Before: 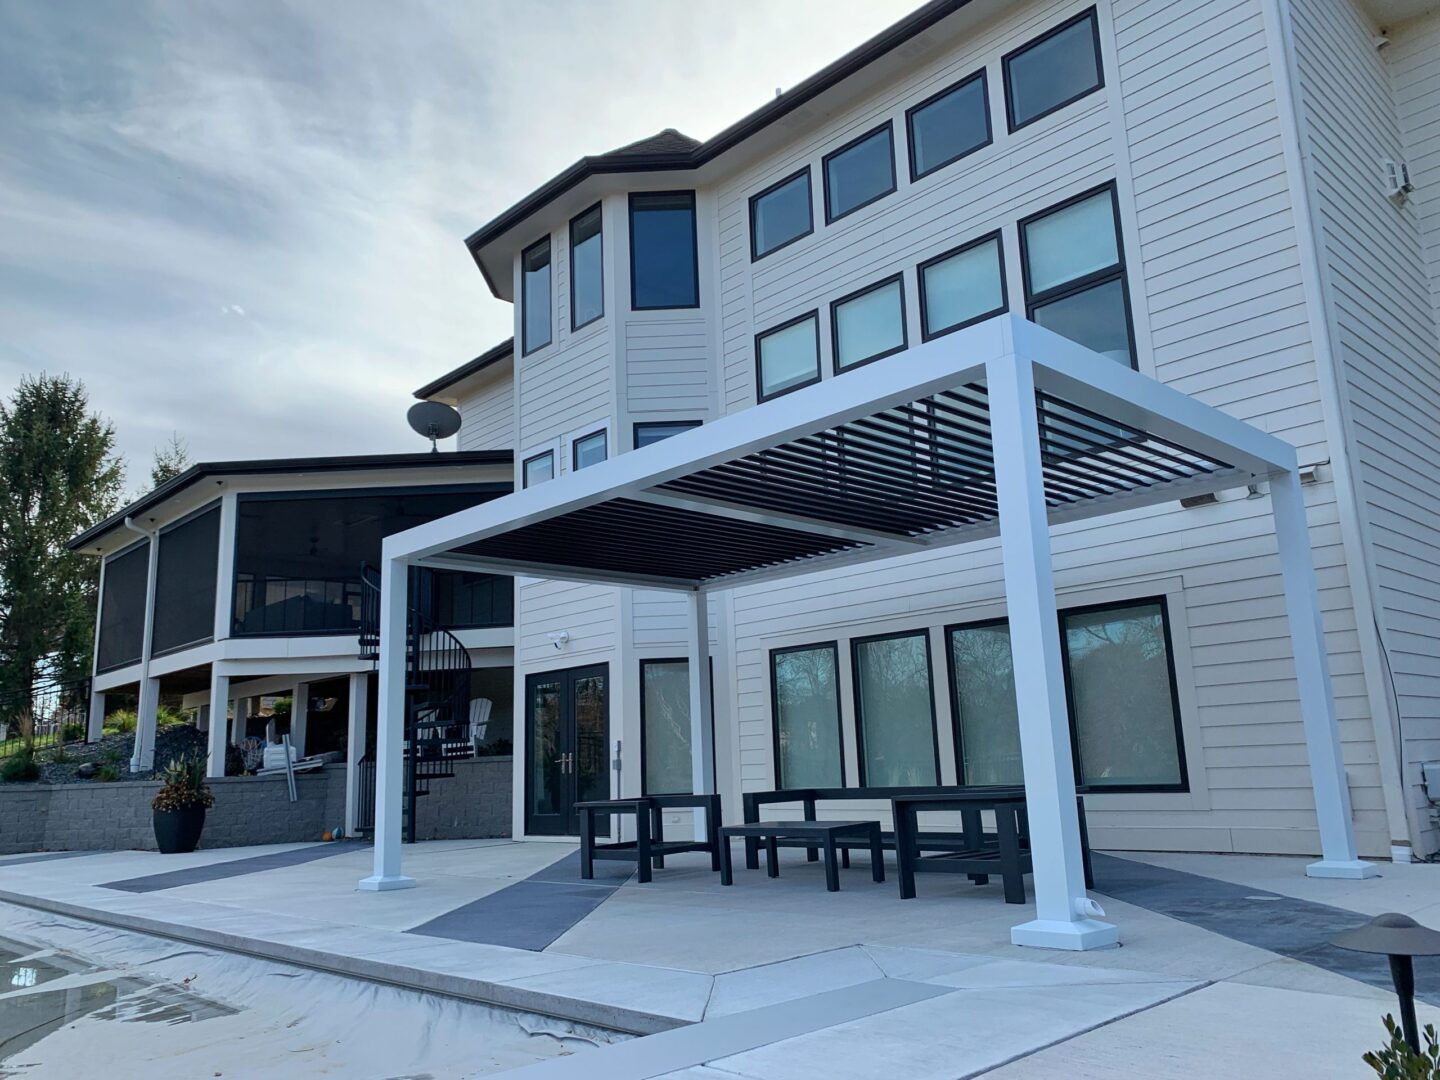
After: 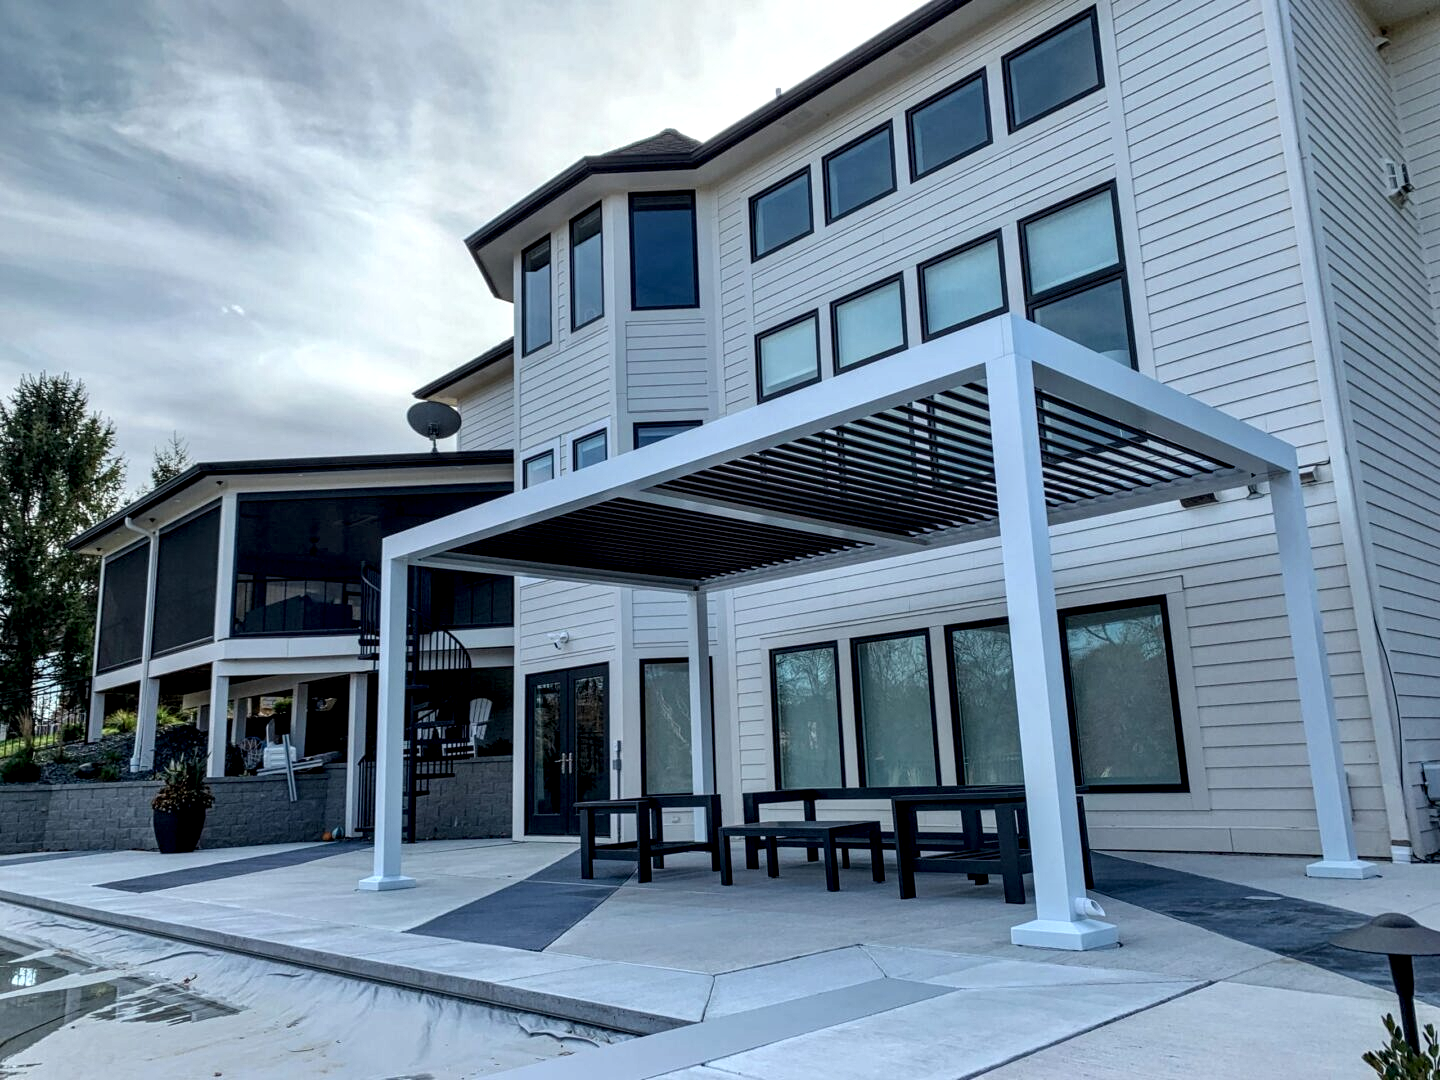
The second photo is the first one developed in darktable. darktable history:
local contrast: highlights 77%, shadows 56%, detail 175%, midtone range 0.425
